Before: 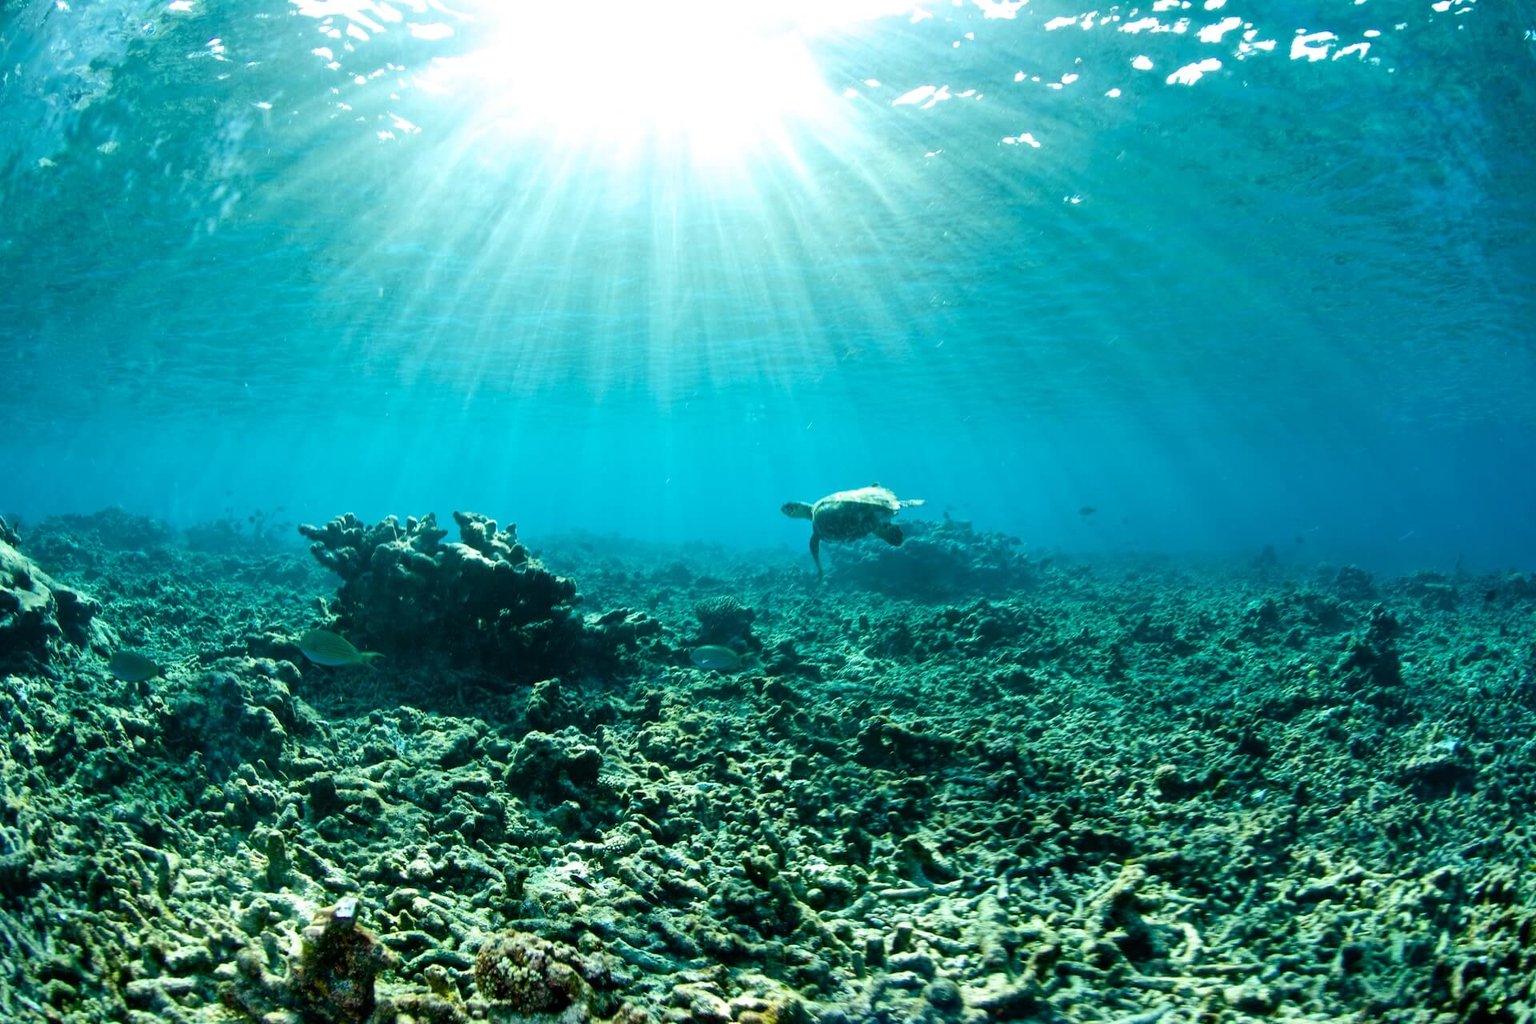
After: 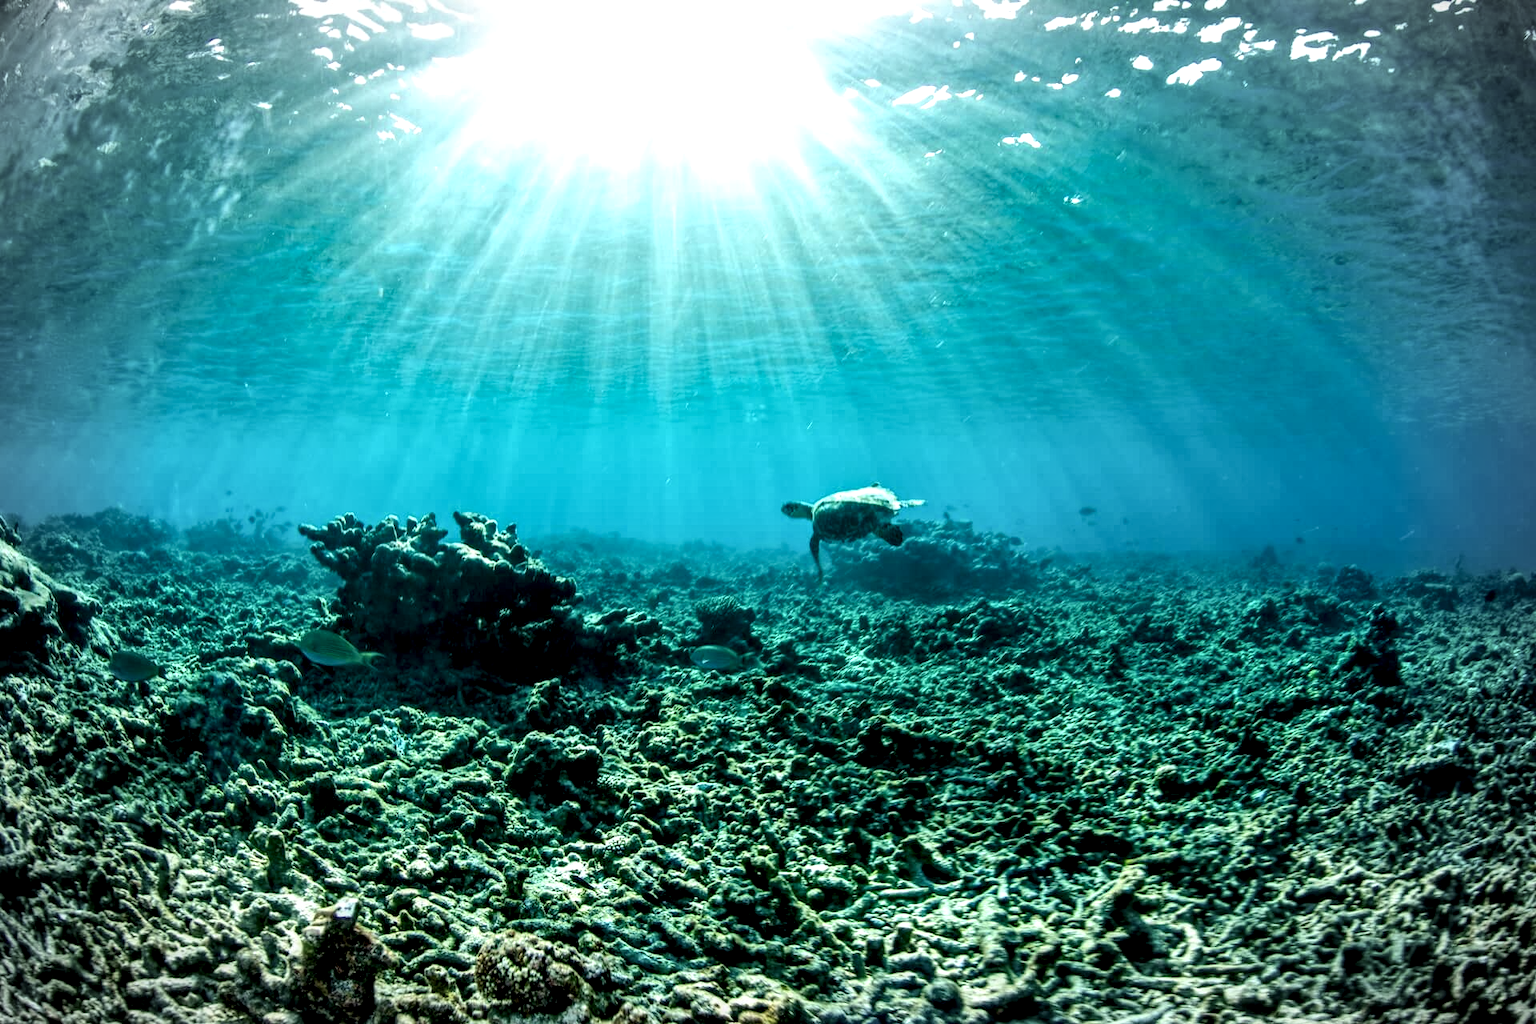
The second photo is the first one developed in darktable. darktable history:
vignetting: fall-off radius 60.03%, brightness -0.442, saturation -0.688, automatic ratio true
local contrast: highlights 17%, detail 187%
